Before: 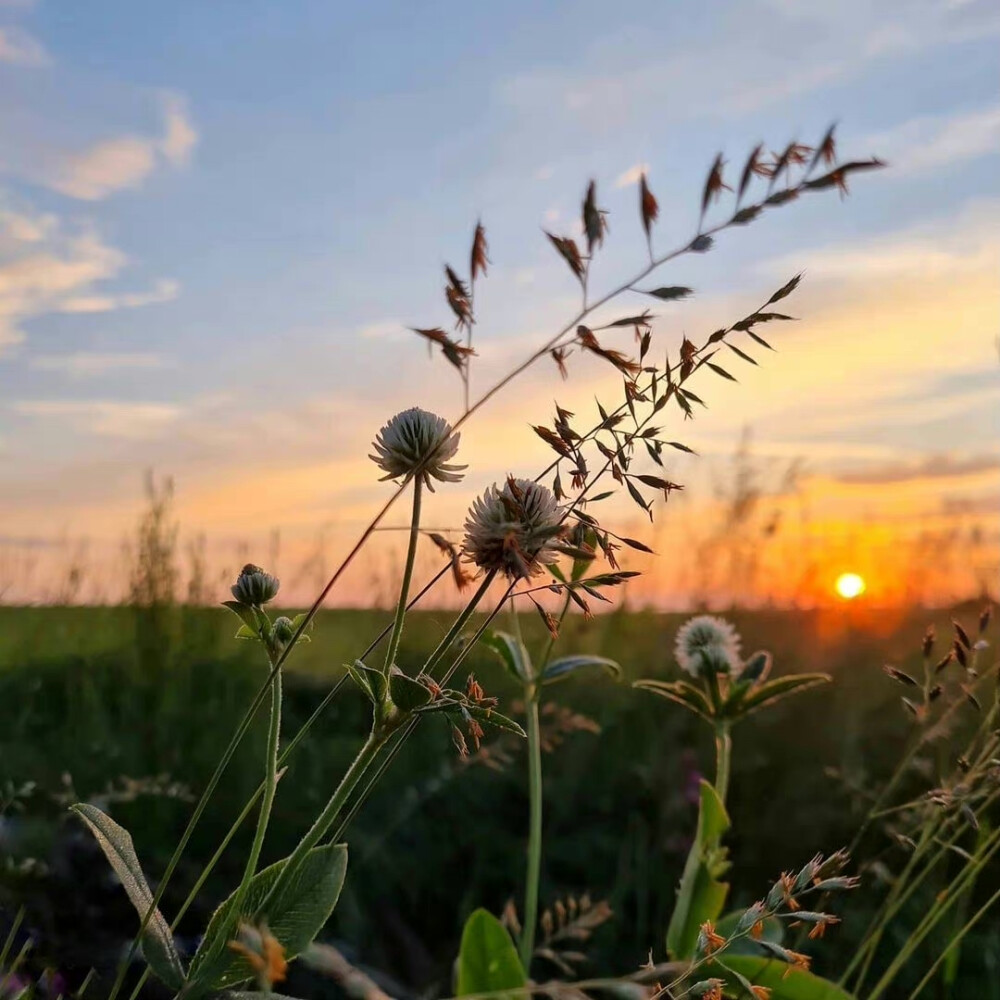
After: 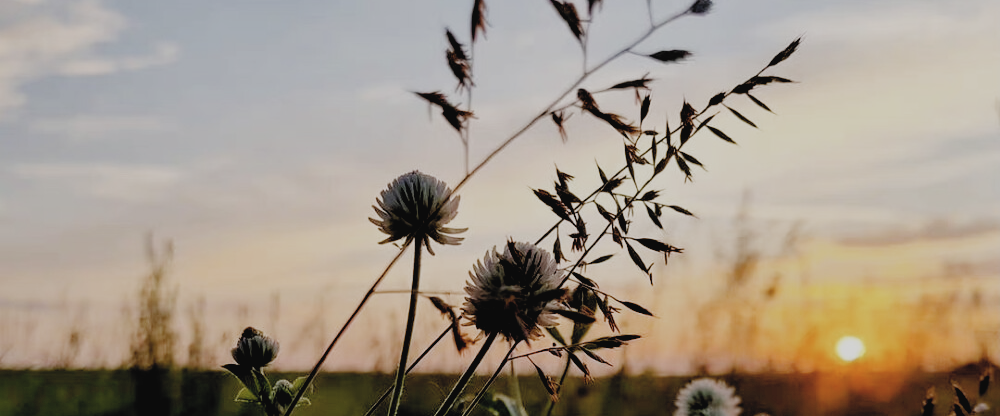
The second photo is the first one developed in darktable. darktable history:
crop and rotate: top 23.708%, bottom 34.608%
contrast brightness saturation: contrast -0.058, saturation -0.399
filmic rgb: black relative exposure -2.95 EV, white relative exposure 4.56 EV, threshold 5.97 EV, hardness 1.71, contrast 1.263, preserve chrominance no, color science v5 (2021), enable highlight reconstruction true
